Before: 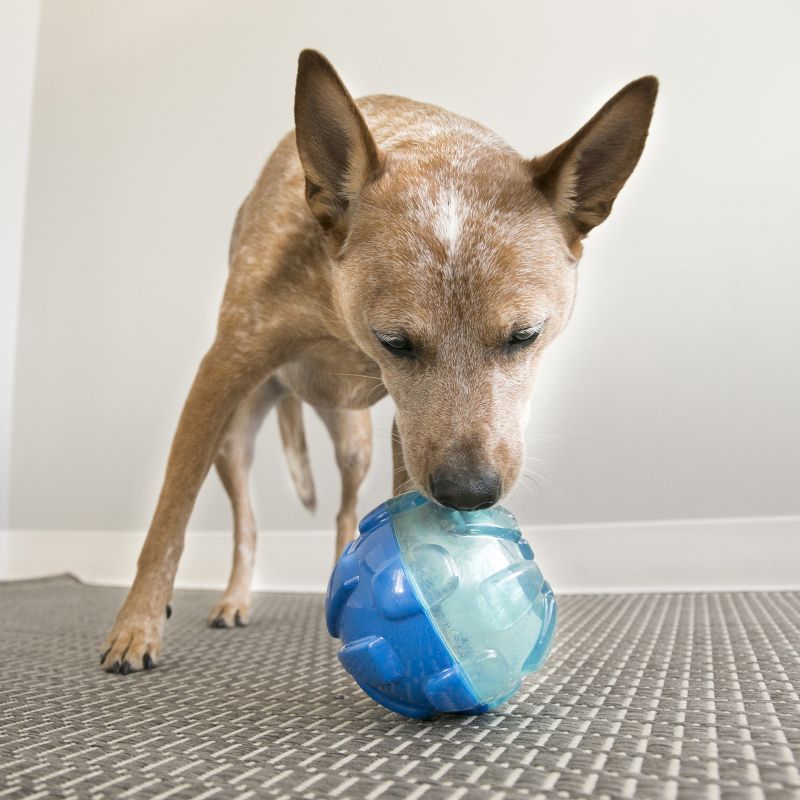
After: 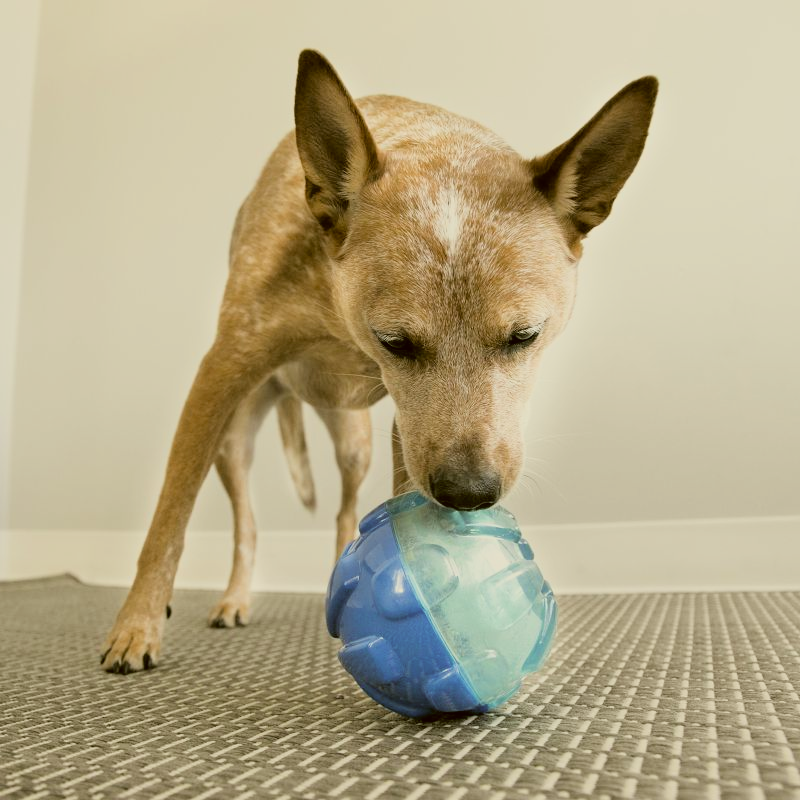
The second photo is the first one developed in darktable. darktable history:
filmic rgb: black relative exposure -7.75 EV, white relative exposure 4.4 EV, threshold 3 EV, hardness 3.76, latitude 50%, contrast 1.1, color science v5 (2021), contrast in shadows safe, contrast in highlights safe, enable highlight reconstruction true
color correction: highlights a* -1.43, highlights b* 10.12, shadows a* 0.395, shadows b* 19.35
